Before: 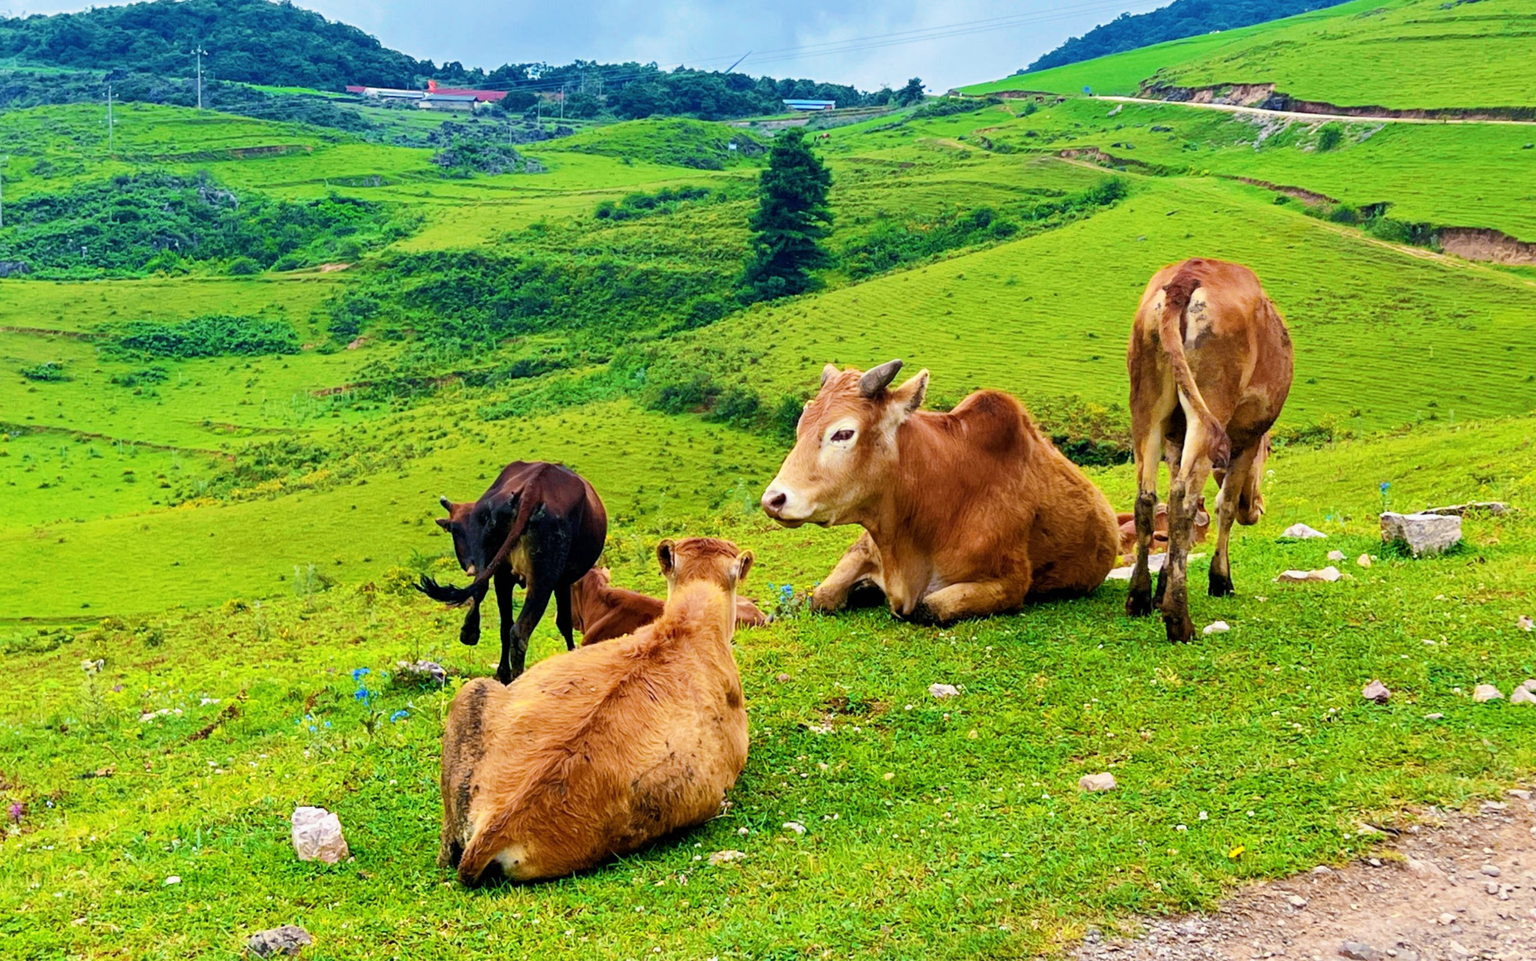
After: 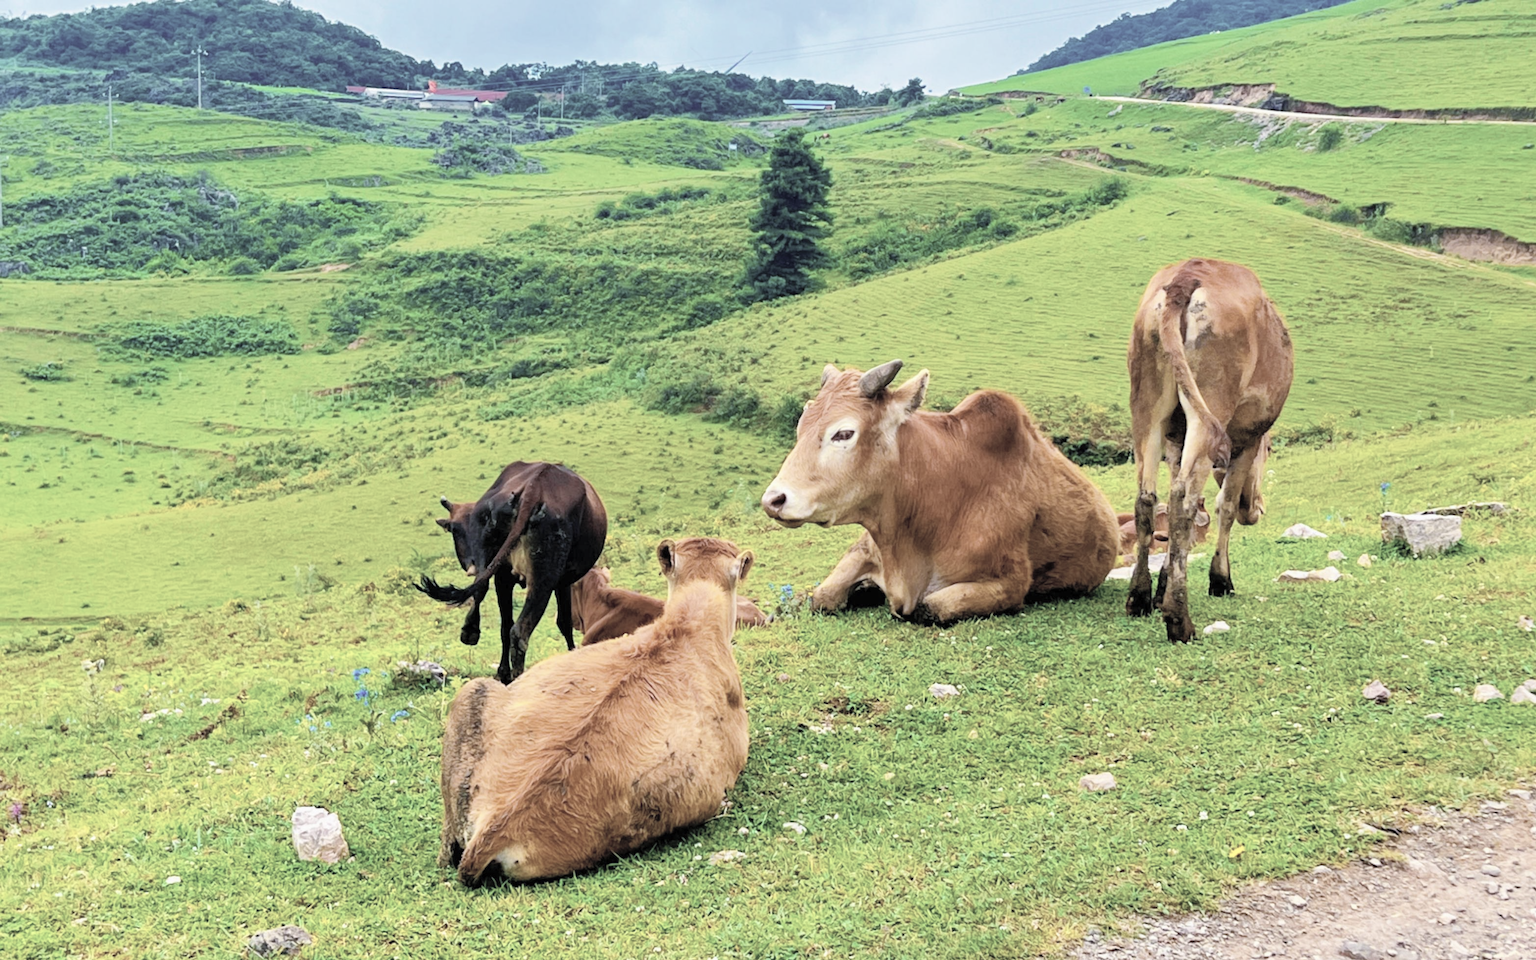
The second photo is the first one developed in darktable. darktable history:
contrast brightness saturation: brightness 0.19, saturation -0.494
